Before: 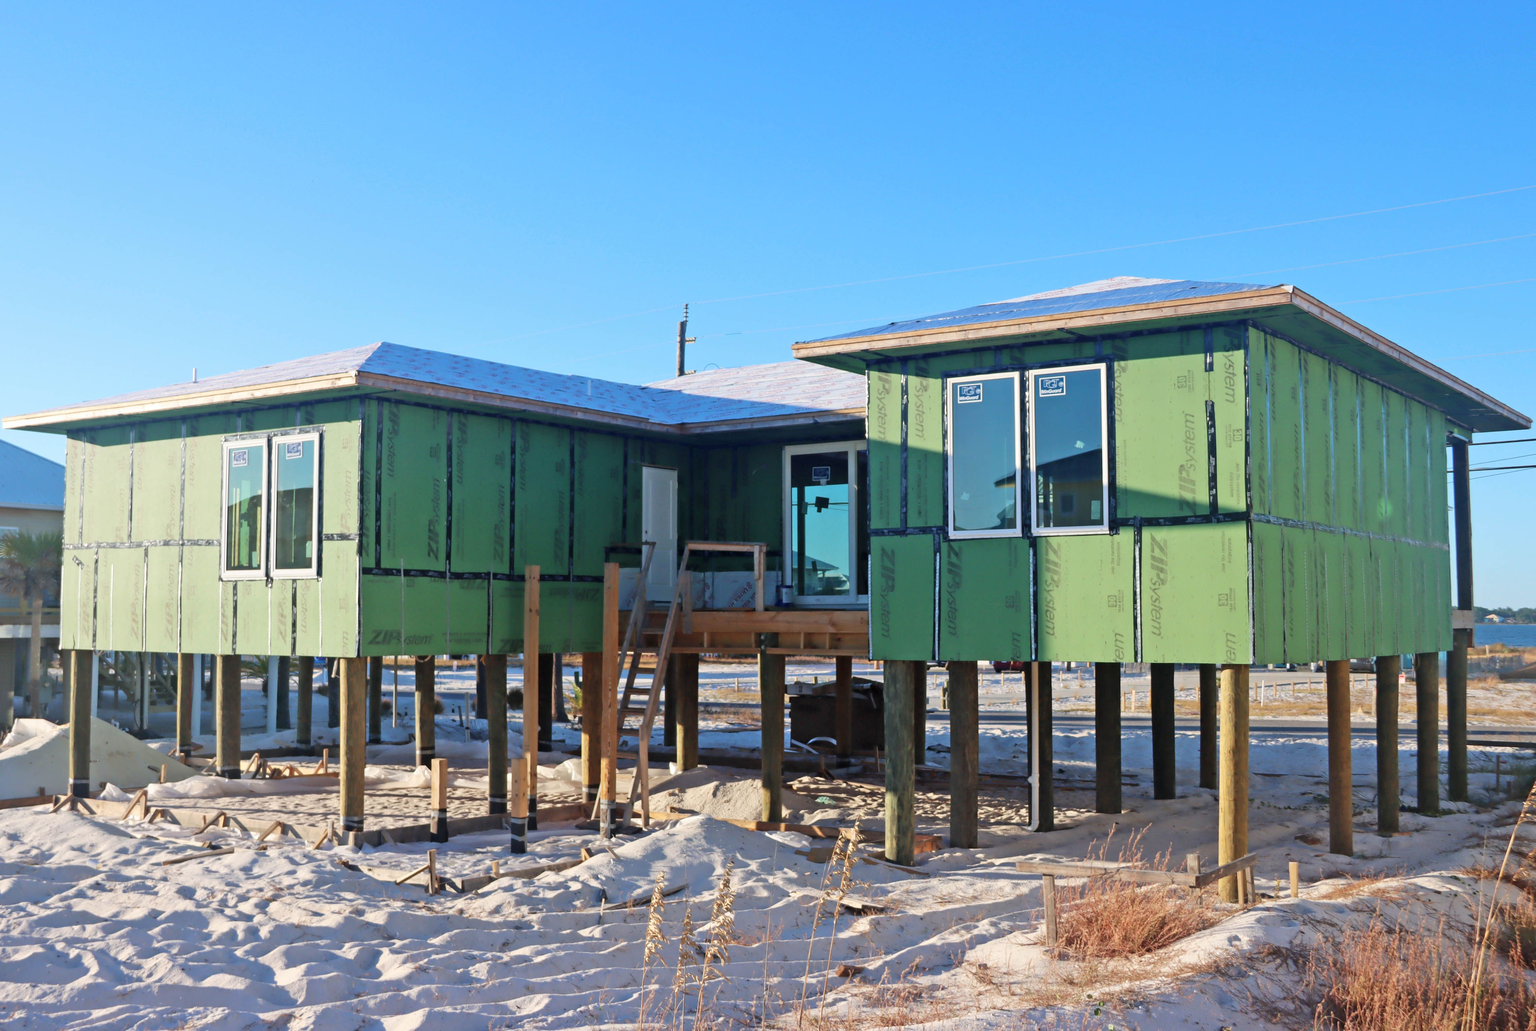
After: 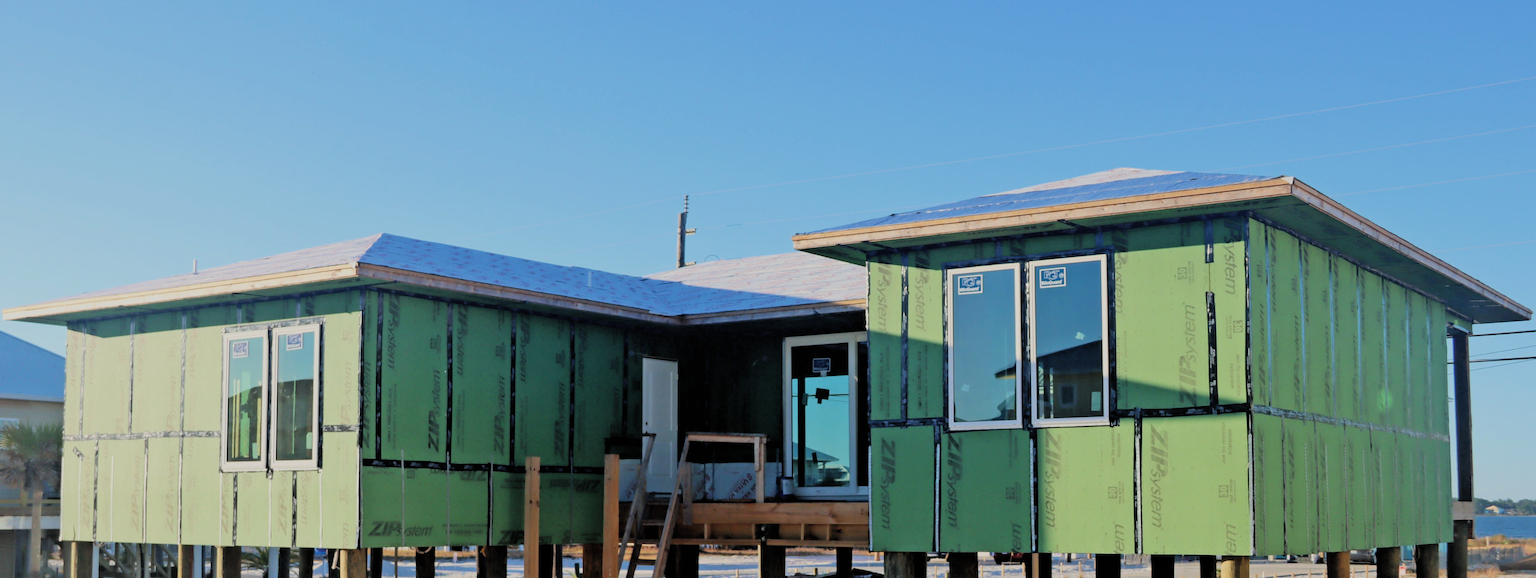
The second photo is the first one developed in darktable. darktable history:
rotate and perspective: automatic cropping original format, crop left 0, crop top 0
color correction: highlights b* 3
crop and rotate: top 10.605%, bottom 33.274%
filmic rgb: black relative exposure -4.58 EV, white relative exposure 4.8 EV, threshold 3 EV, hardness 2.36, latitude 36.07%, contrast 1.048, highlights saturation mix 1.32%, shadows ↔ highlights balance 1.25%, color science v4 (2020), enable highlight reconstruction true
